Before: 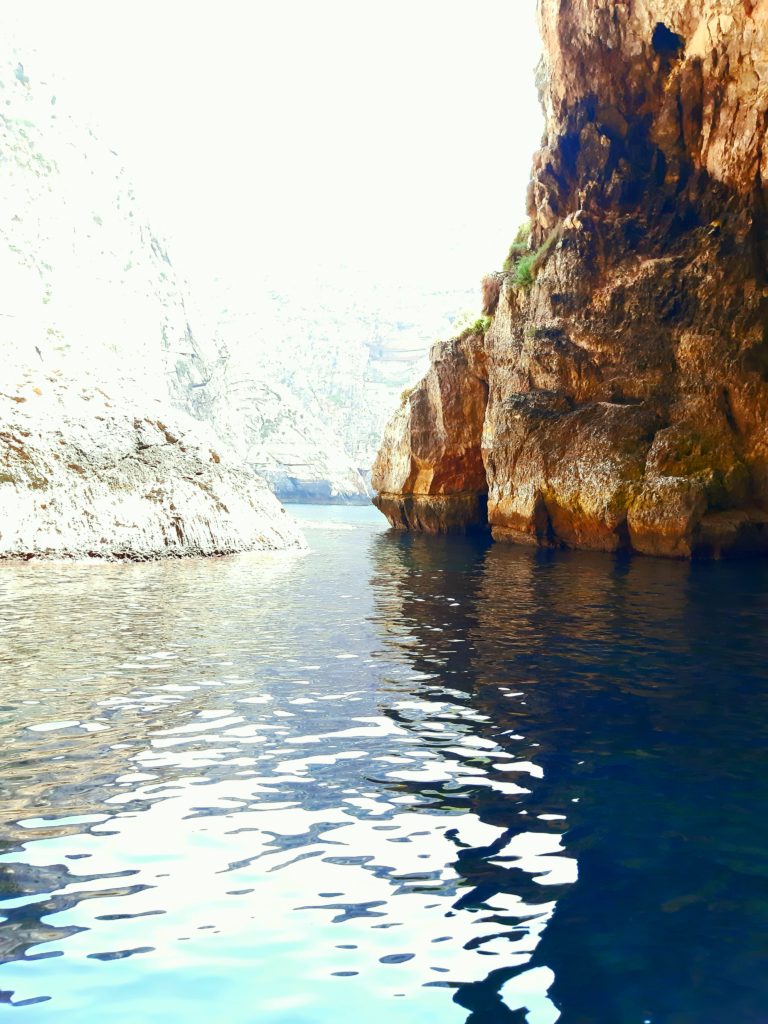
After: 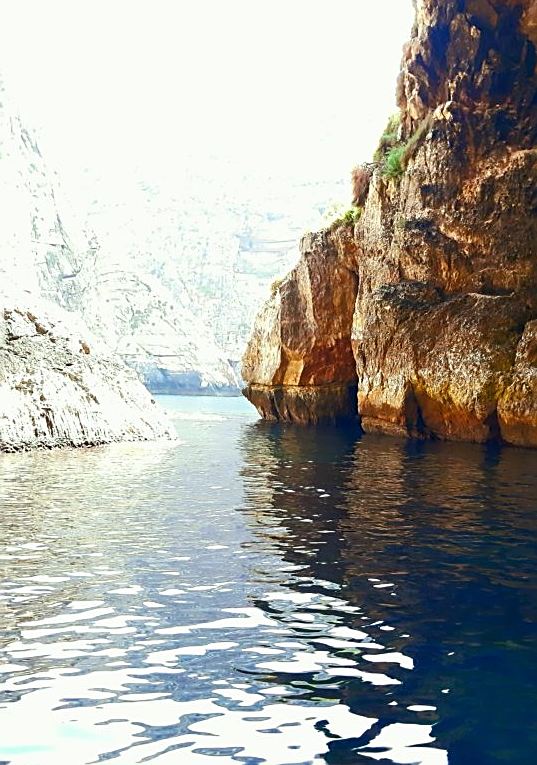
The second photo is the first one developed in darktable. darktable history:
crop and rotate: left 17.046%, top 10.659%, right 12.989%, bottom 14.553%
sharpen: amount 0.575
